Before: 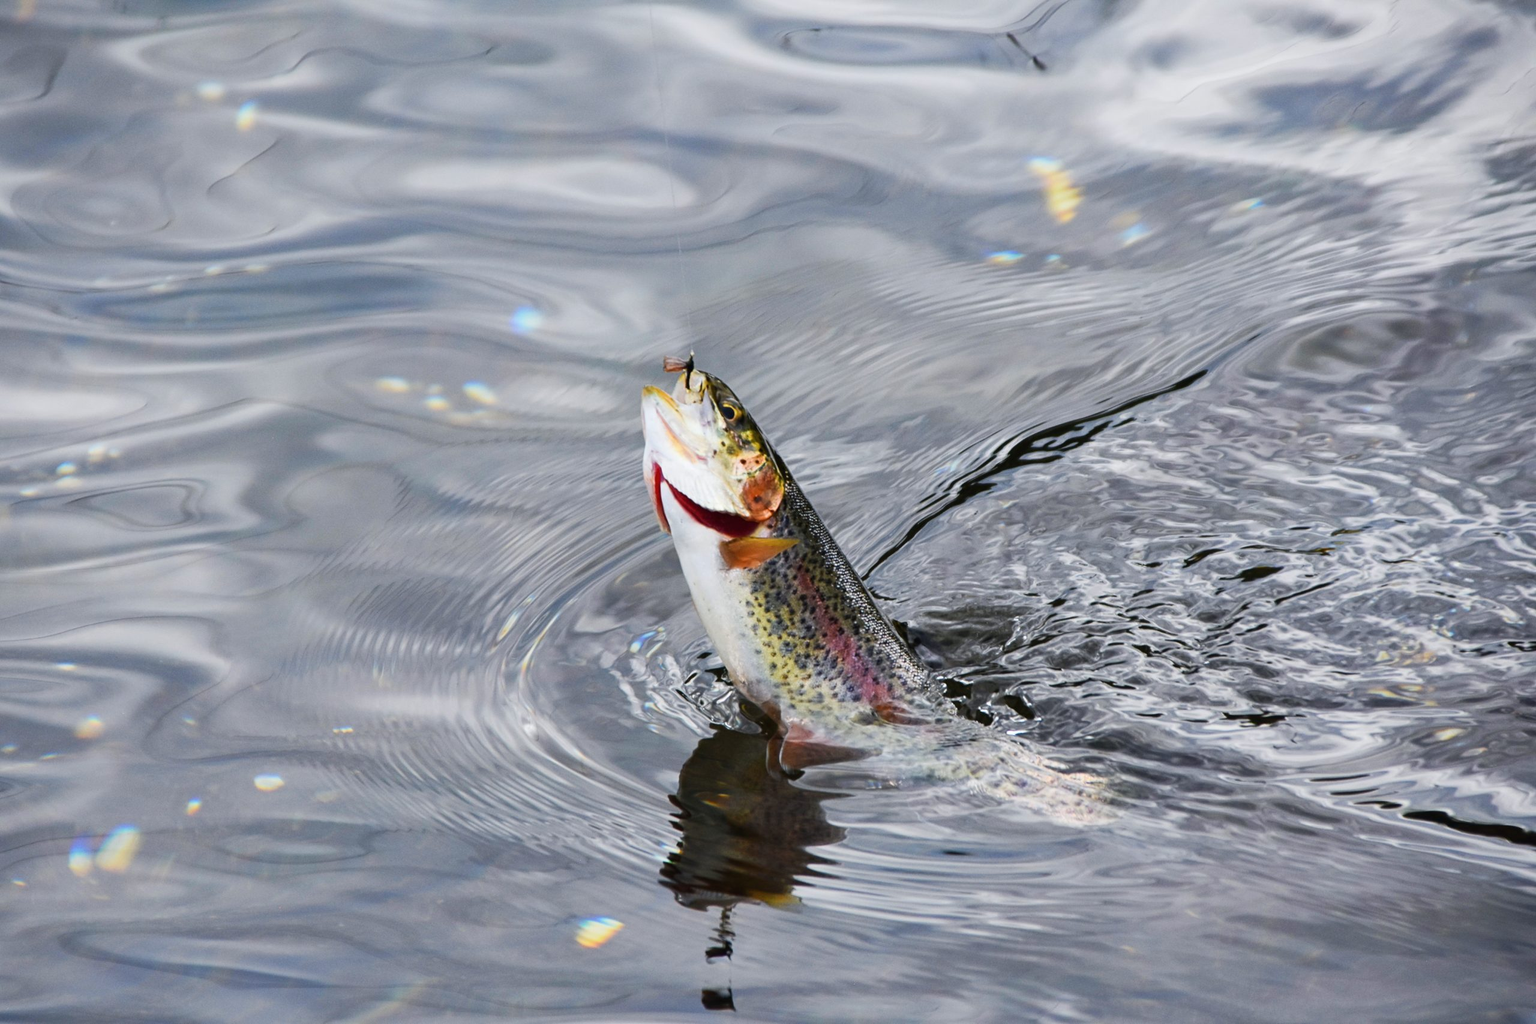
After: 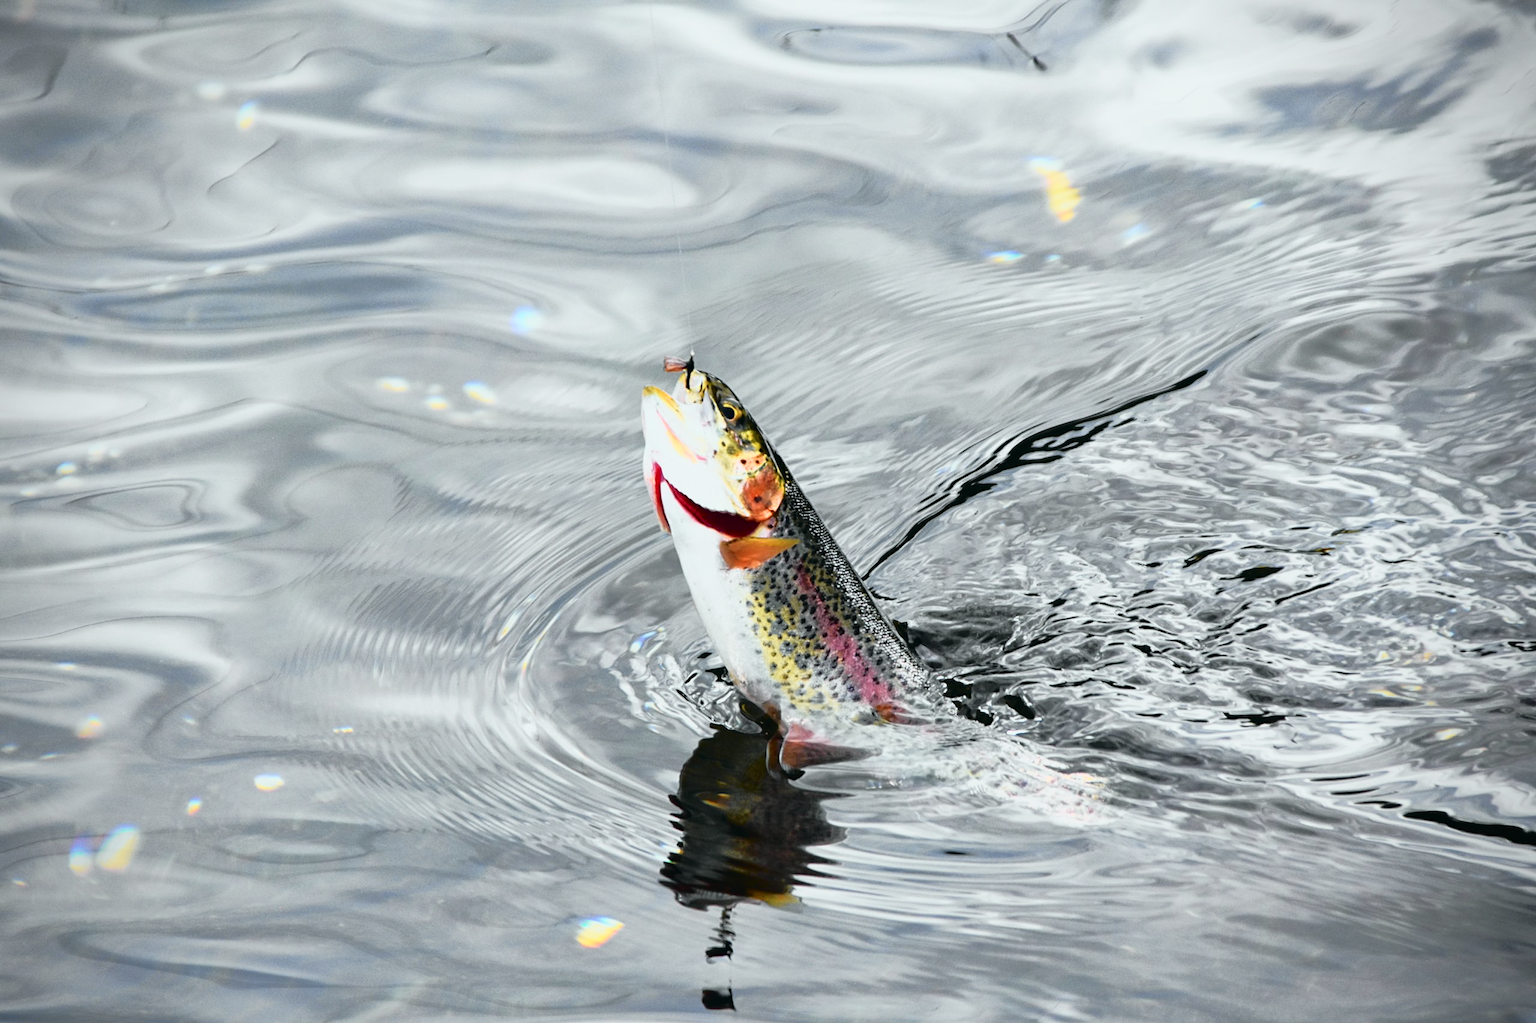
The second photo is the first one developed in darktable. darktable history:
vignetting: saturation 0, unbound false
tone curve: curves: ch0 [(0, 0.015) (0.091, 0.055) (0.184, 0.159) (0.304, 0.382) (0.492, 0.579) (0.628, 0.755) (0.832, 0.932) (0.984, 0.963)]; ch1 [(0, 0) (0.34, 0.235) (0.46, 0.46) (0.515, 0.502) (0.553, 0.567) (0.764, 0.815) (1, 1)]; ch2 [(0, 0) (0.44, 0.458) (0.479, 0.492) (0.524, 0.507) (0.557, 0.567) (0.673, 0.699) (1, 1)], color space Lab, independent channels, preserve colors none
